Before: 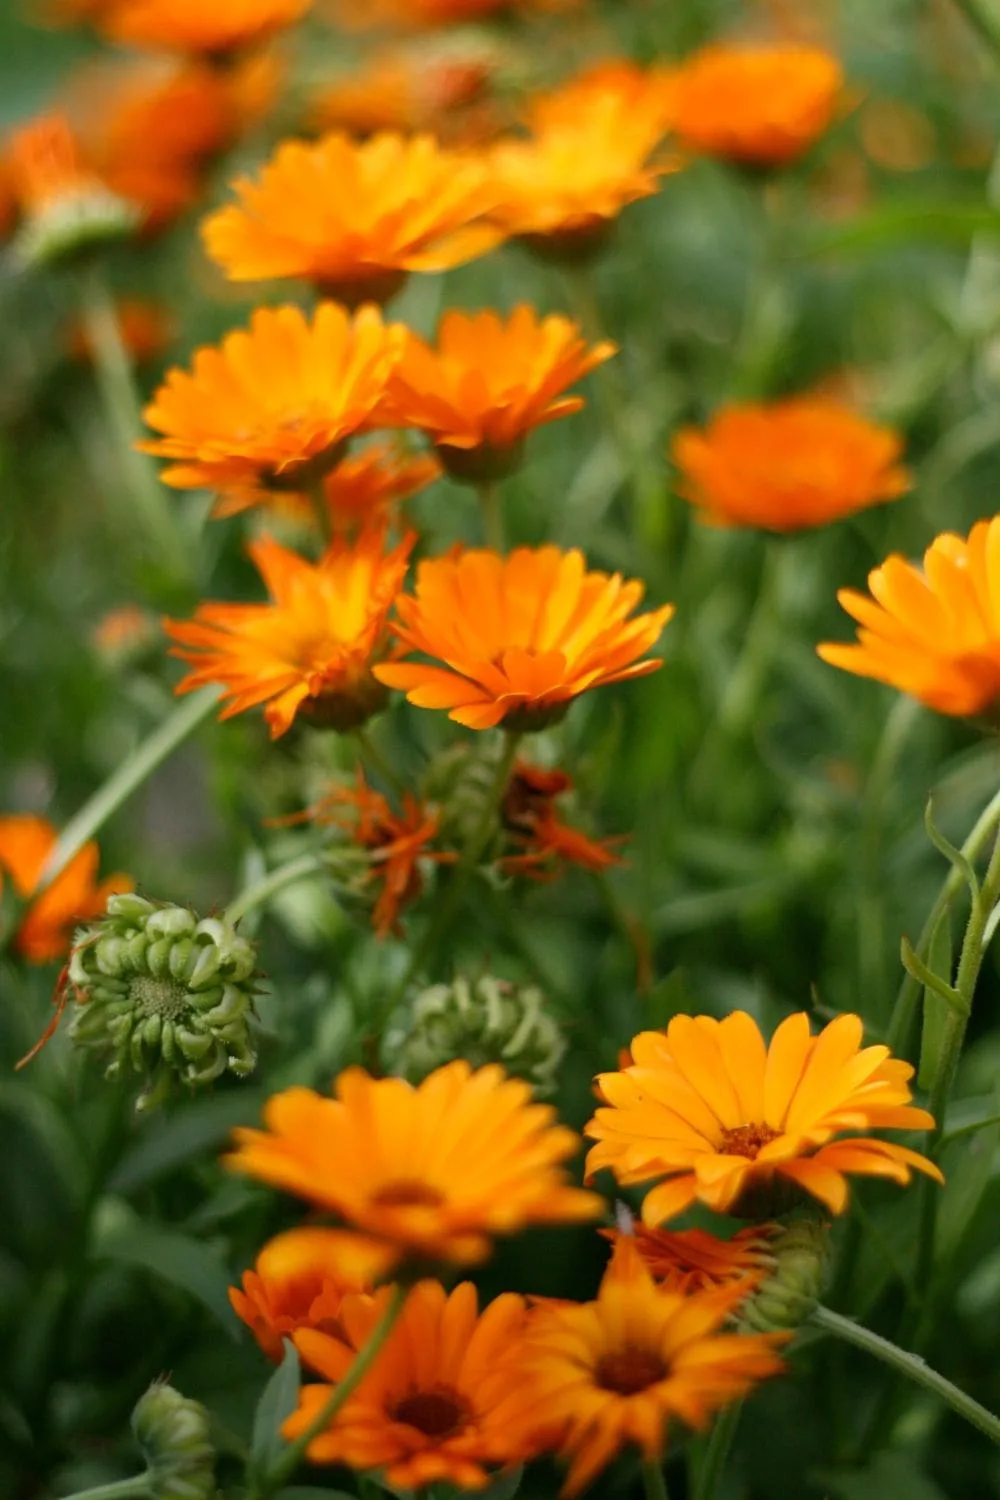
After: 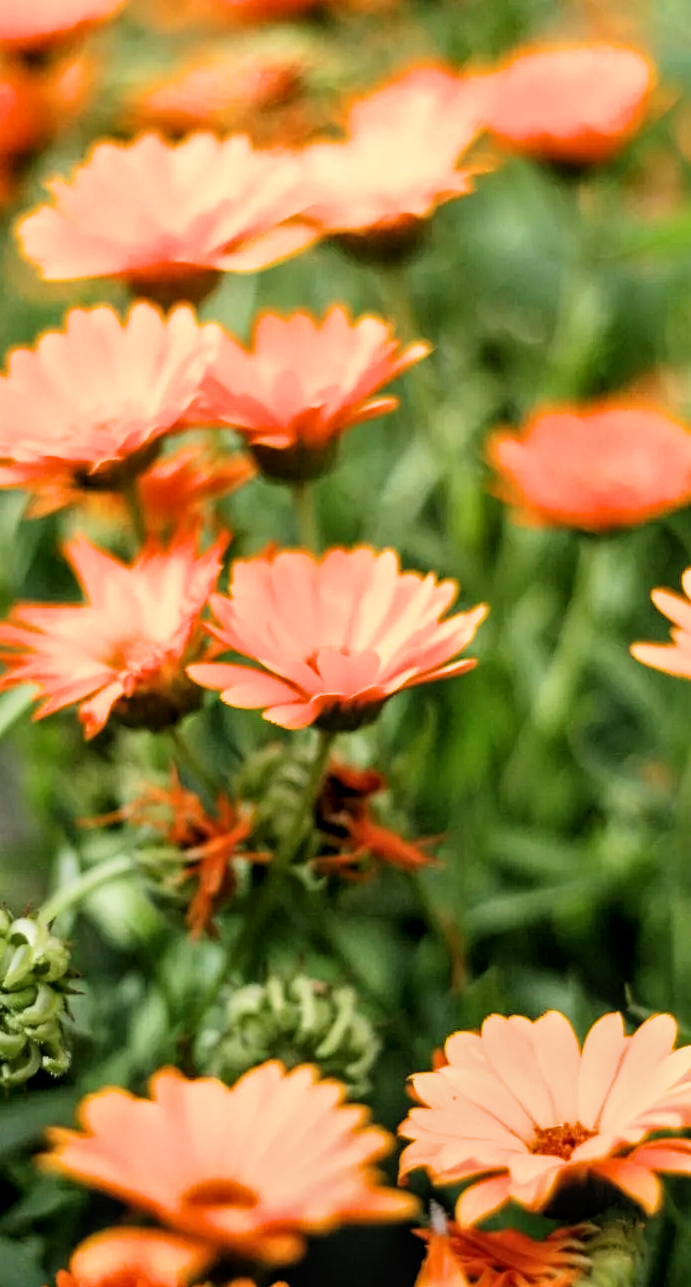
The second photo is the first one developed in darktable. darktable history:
local contrast: on, module defaults
filmic rgb: black relative exposure -5.04 EV, white relative exposure 3.53 EV, threshold 5.95 EV, hardness 3.19, contrast 1.3, highlights saturation mix -49.13%, enable highlight reconstruction true
exposure: black level correction 0, exposure 0.697 EV, compensate highlight preservation false
crop: left 18.629%, right 12.236%, bottom 14.142%
